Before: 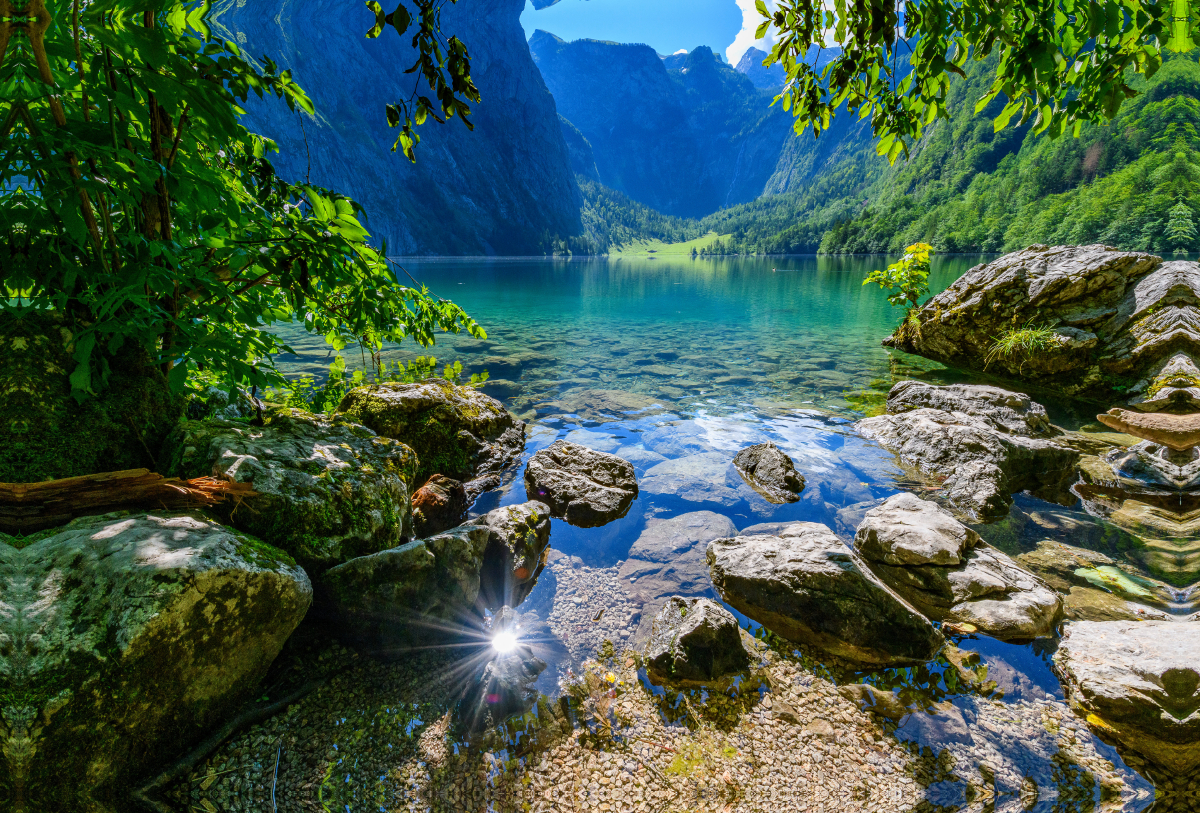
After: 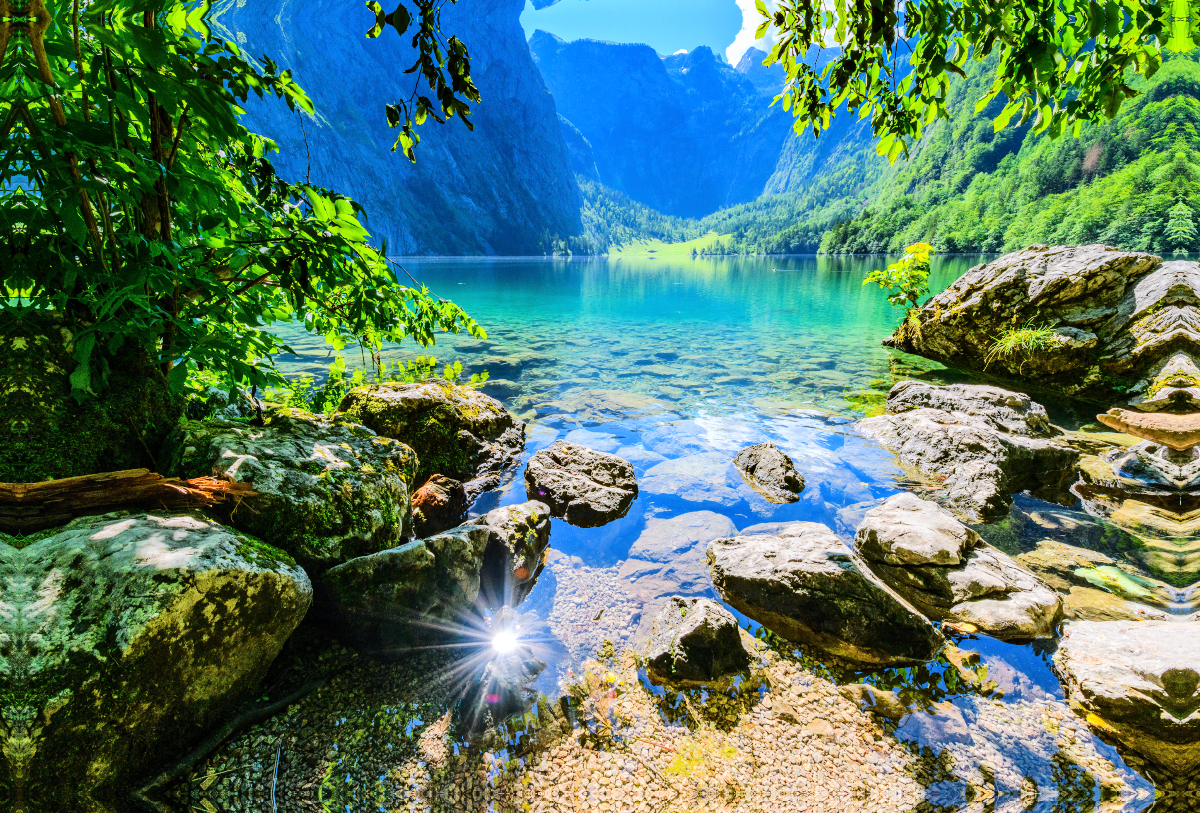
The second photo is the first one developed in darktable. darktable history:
tone equalizer: -7 EV 0.161 EV, -6 EV 0.635 EV, -5 EV 1.16 EV, -4 EV 1.33 EV, -3 EV 1.16 EV, -2 EV 0.6 EV, -1 EV 0.163 EV, edges refinement/feathering 500, mask exposure compensation -1.57 EV, preserve details no
